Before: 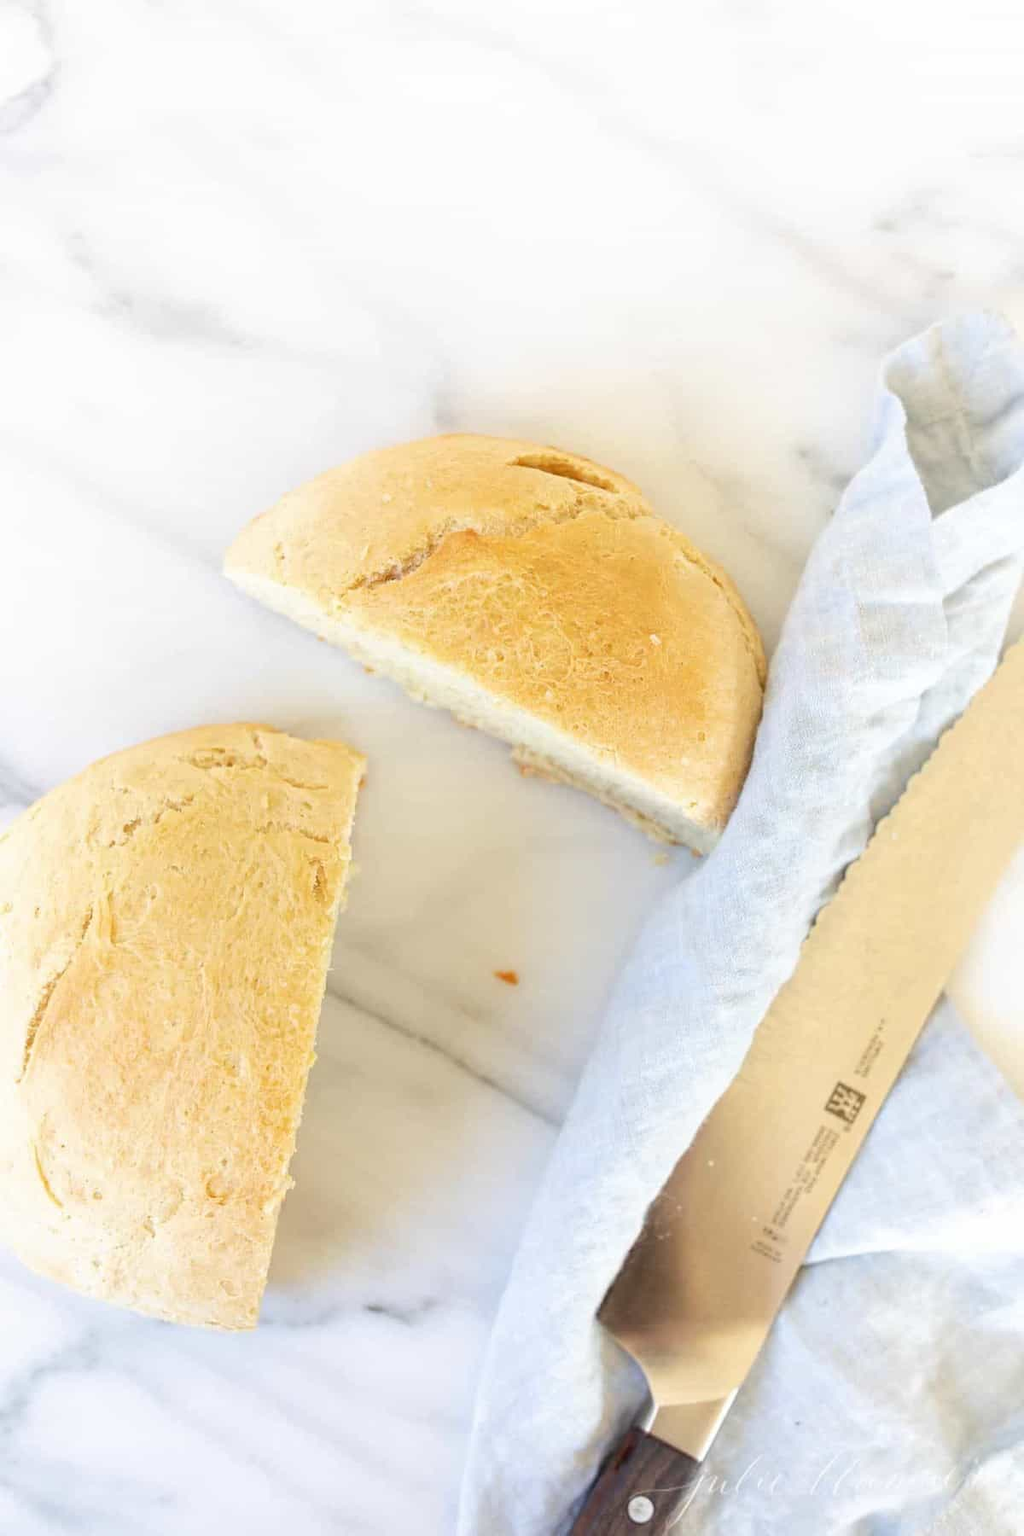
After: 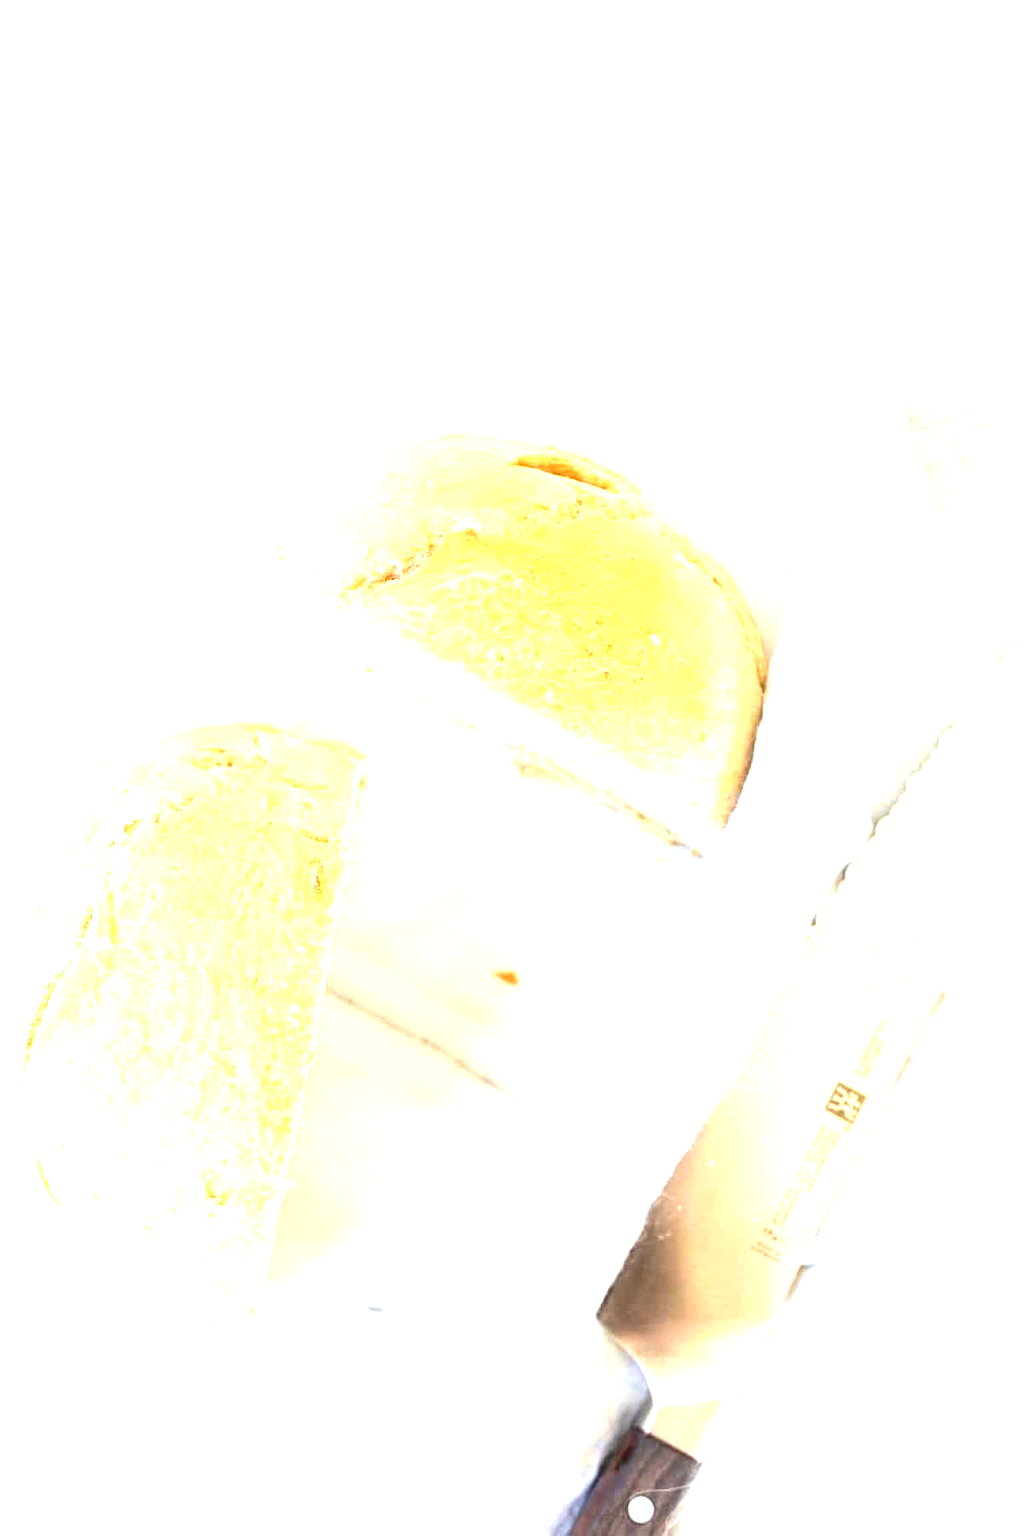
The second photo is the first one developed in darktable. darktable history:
exposure: exposure 0.999 EV, compensate highlight preservation false
tone equalizer: -8 EV -0.417 EV, -7 EV -0.389 EV, -6 EV -0.333 EV, -5 EV -0.222 EV, -3 EV 0.222 EV, -2 EV 0.333 EV, -1 EV 0.389 EV, +0 EV 0.417 EV, edges refinement/feathering 500, mask exposure compensation -1.57 EV, preserve details no
